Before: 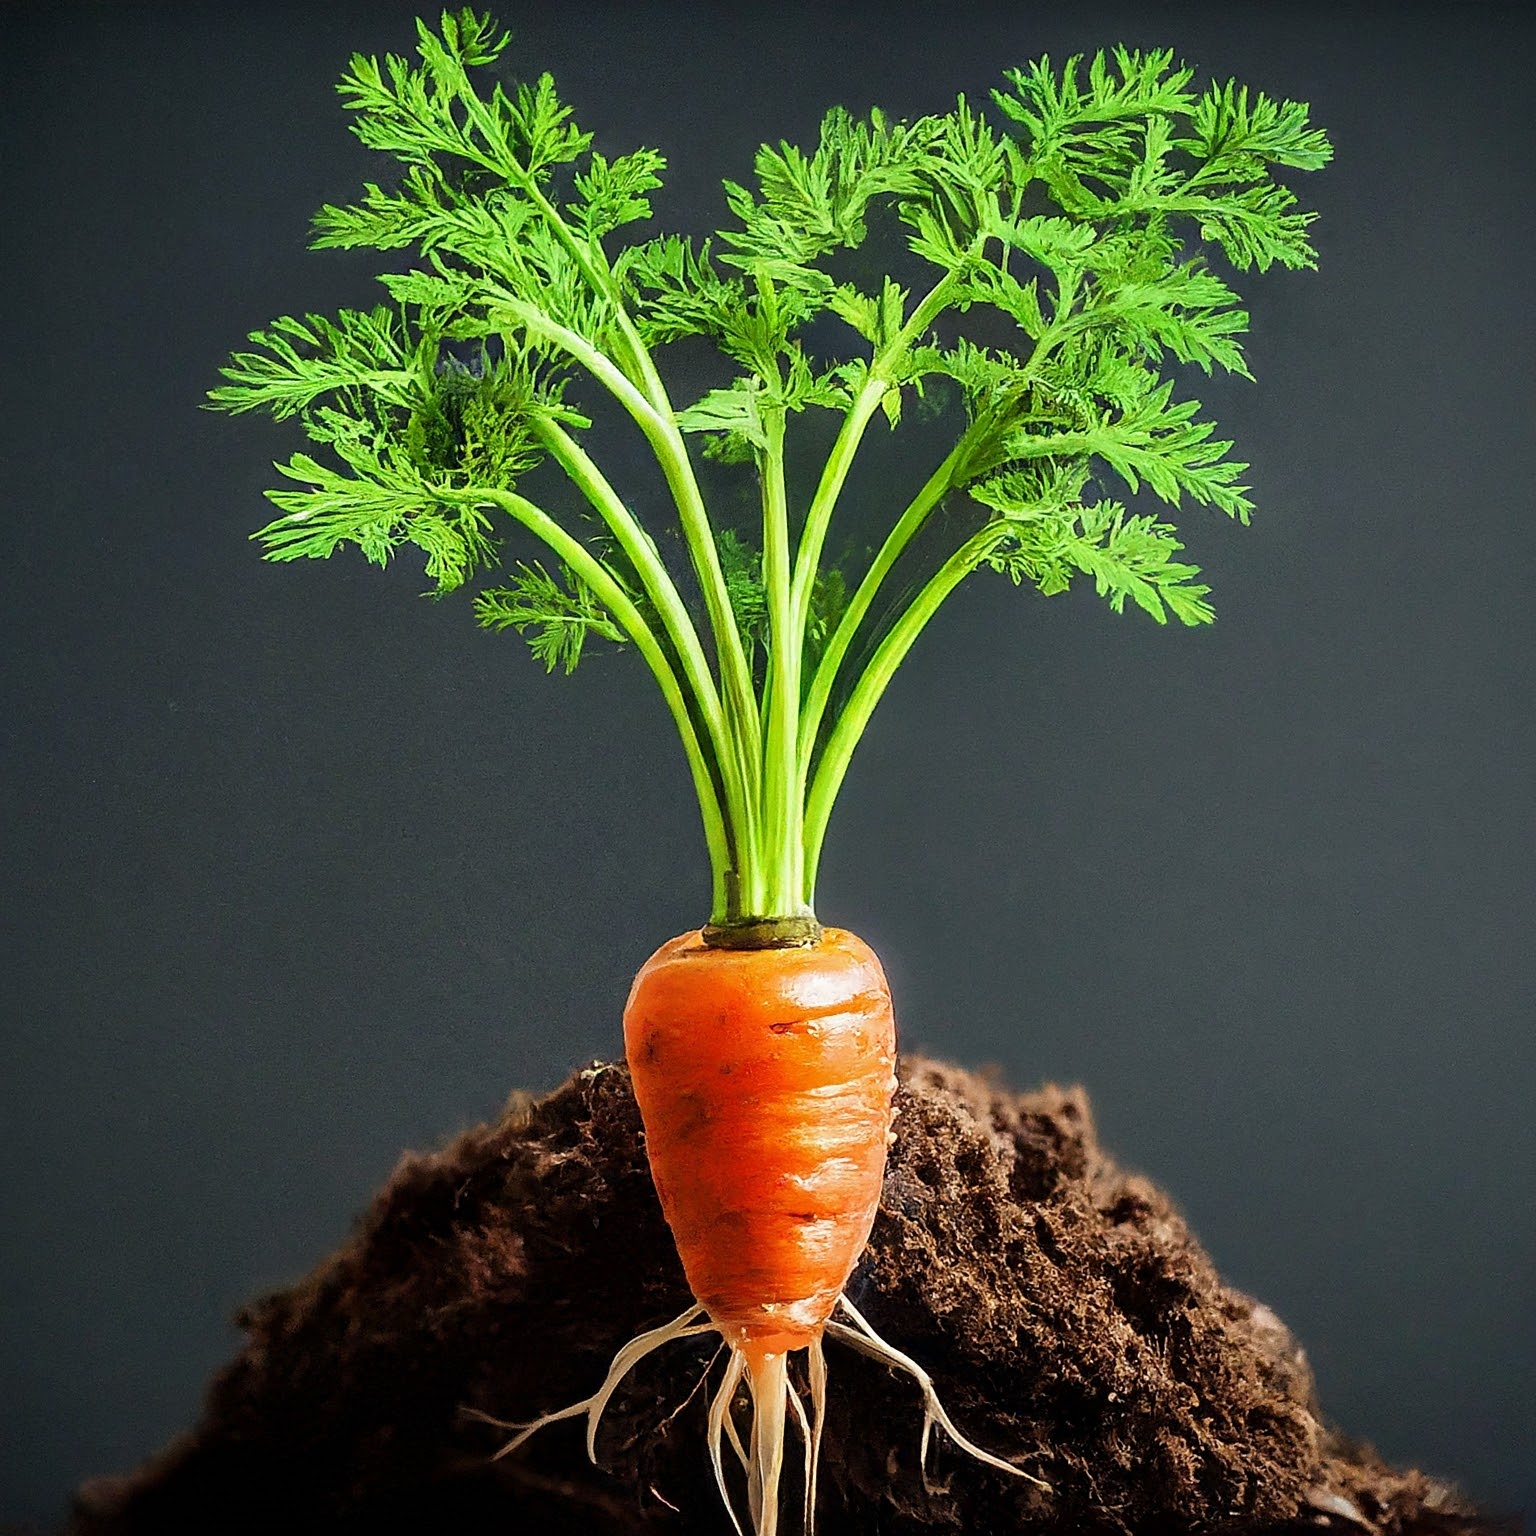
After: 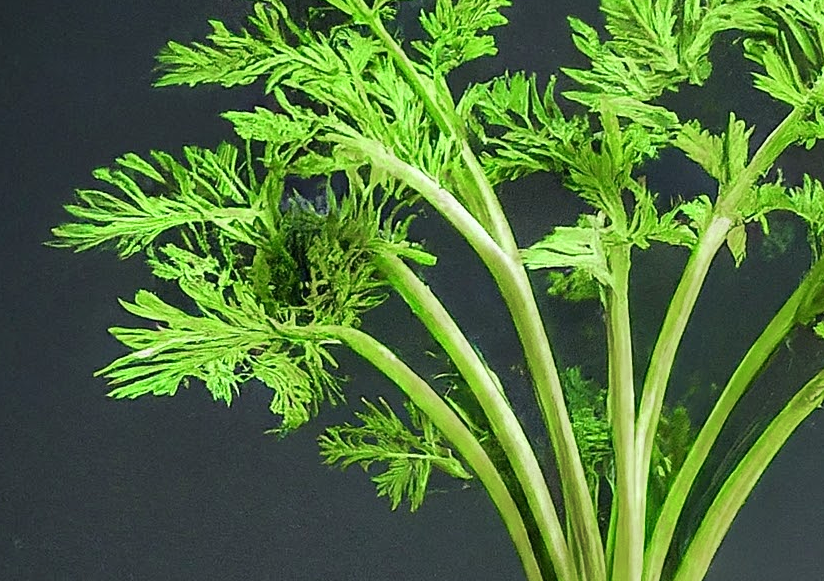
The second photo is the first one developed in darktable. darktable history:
color zones: curves: ch0 [(0.11, 0.396) (0.195, 0.36) (0.25, 0.5) (0.303, 0.412) (0.357, 0.544) (0.75, 0.5) (0.967, 0.328)]; ch1 [(0, 0.468) (0.112, 0.512) (0.202, 0.6) (0.25, 0.5) (0.307, 0.352) (0.357, 0.544) (0.75, 0.5) (0.963, 0.524)]
crop: left 10.121%, top 10.631%, right 36.218%, bottom 51.526%
